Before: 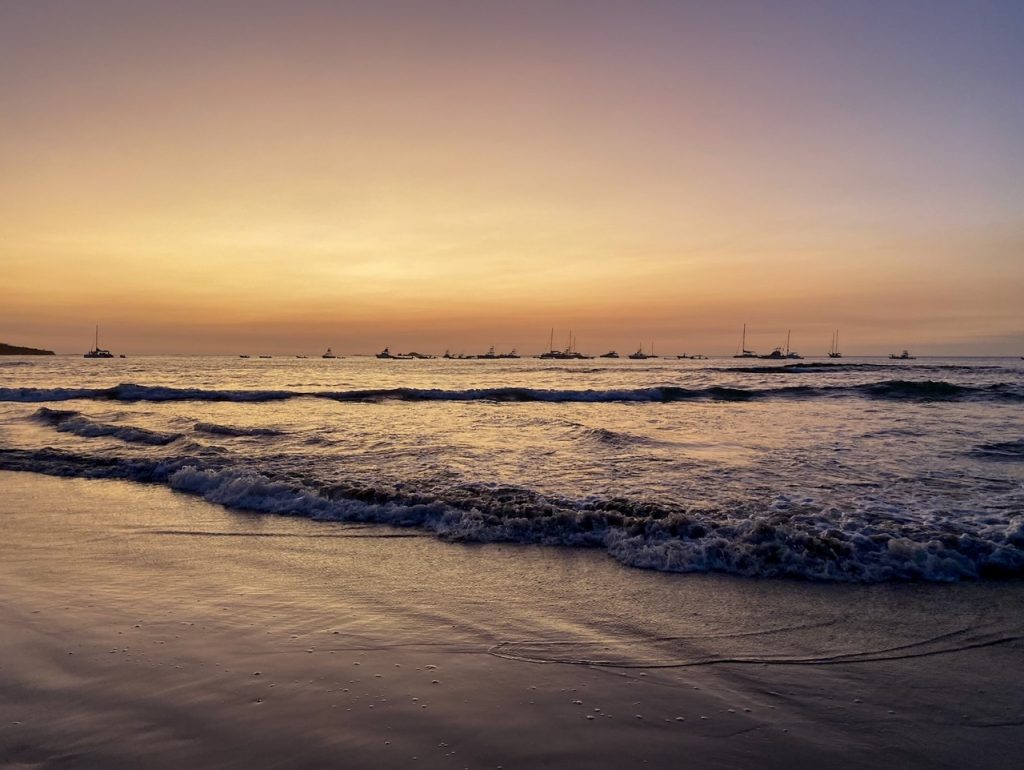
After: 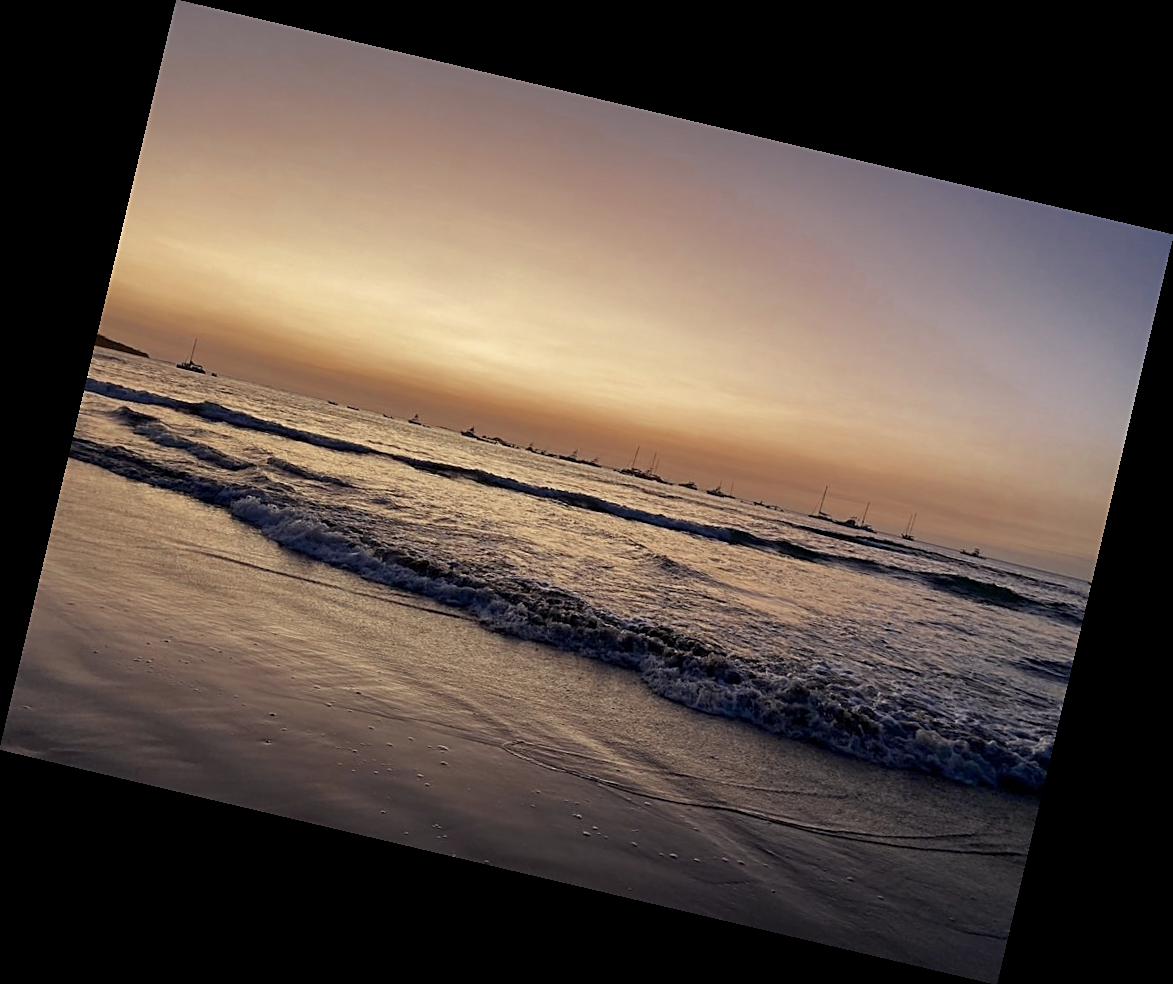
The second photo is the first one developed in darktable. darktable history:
sharpen: on, module defaults
color zones: curves: ch0 [(0, 0.5) (0.125, 0.4) (0.25, 0.5) (0.375, 0.4) (0.5, 0.4) (0.625, 0.35) (0.75, 0.35) (0.875, 0.5)]; ch1 [(0, 0.35) (0.125, 0.45) (0.25, 0.35) (0.375, 0.35) (0.5, 0.35) (0.625, 0.35) (0.75, 0.45) (0.875, 0.35)]; ch2 [(0, 0.6) (0.125, 0.5) (0.25, 0.5) (0.375, 0.6) (0.5, 0.6) (0.625, 0.5) (0.75, 0.5) (0.875, 0.5)]
rotate and perspective: rotation 13.27°, automatic cropping off
